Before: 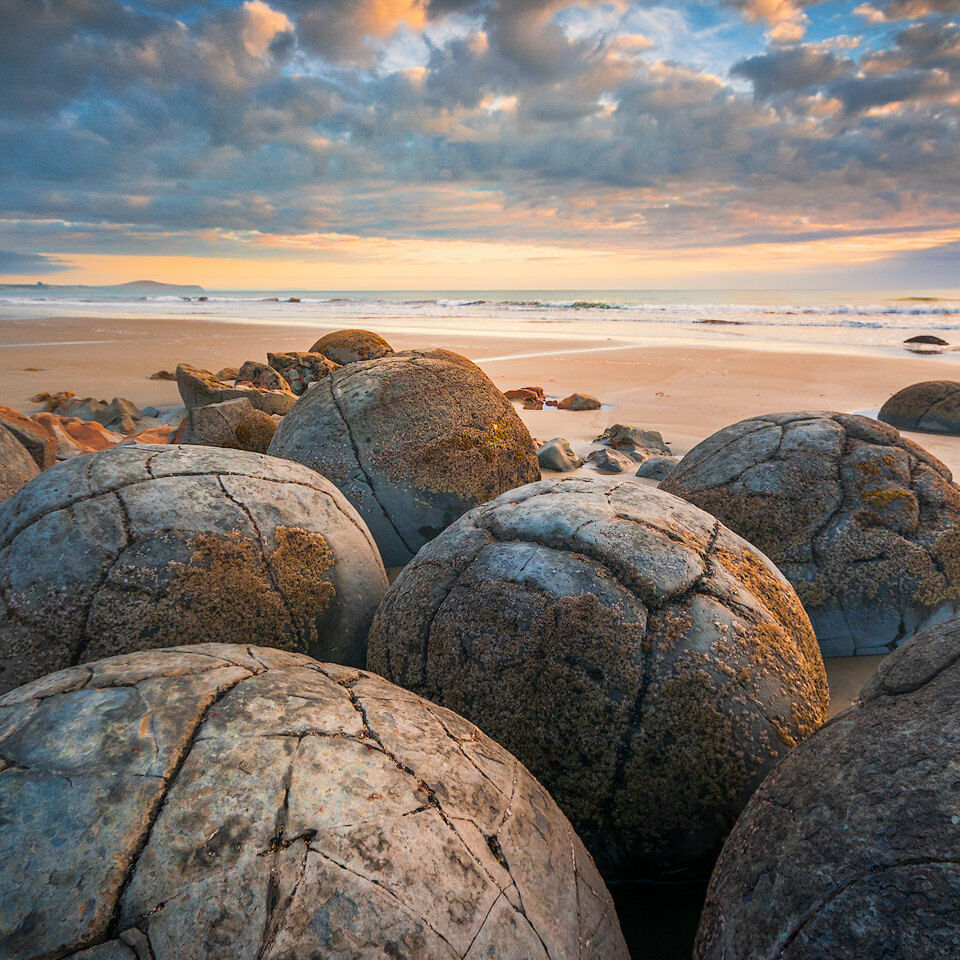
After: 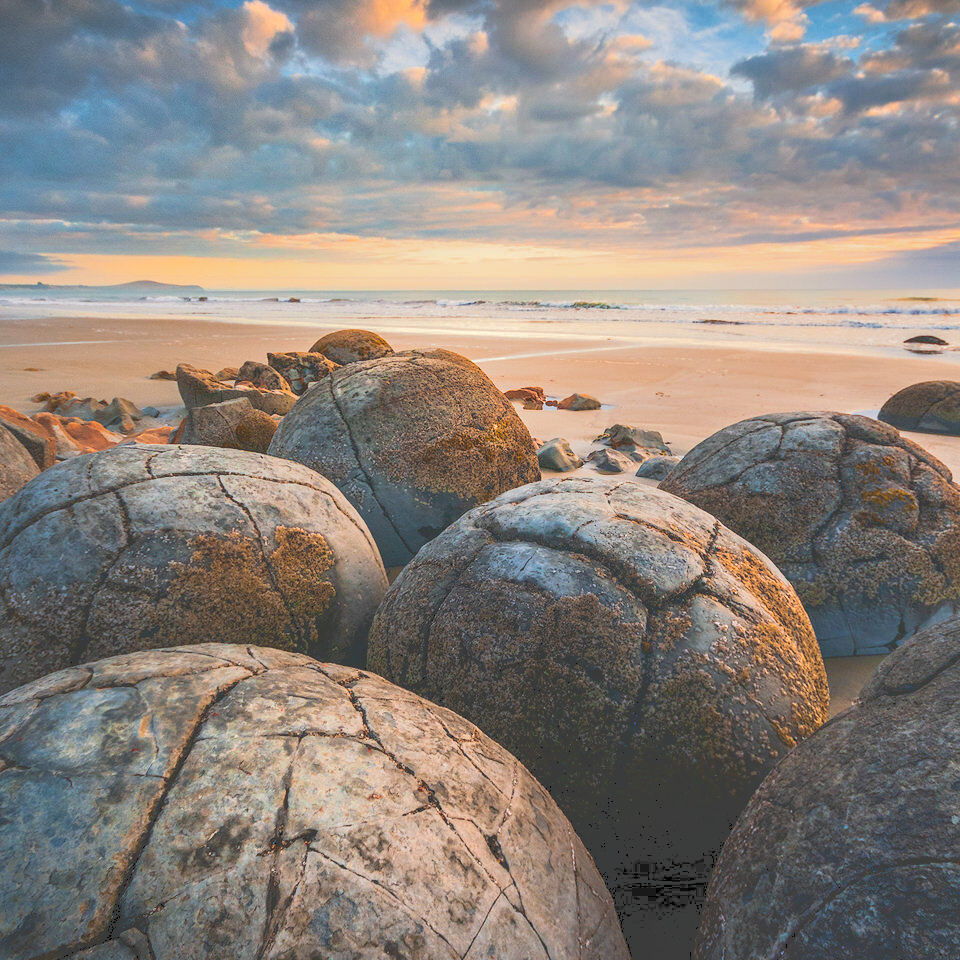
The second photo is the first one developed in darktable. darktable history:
local contrast: highlights 26%, shadows 75%, midtone range 0.749
tone curve: curves: ch0 [(0, 0) (0.003, 0.277) (0.011, 0.277) (0.025, 0.279) (0.044, 0.282) (0.069, 0.286) (0.1, 0.289) (0.136, 0.294) (0.177, 0.318) (0.224, 0.345) (0.277, 0.379) (0.335, 0.425) (0.399, 0.481) (0.468, 0.542) (0.543, 0.594) (0.623, 0.662) (0.709, 0.731) (0.801, 0.792) (0.898, 0.851) (1, 1)], color space Lab, independent channels, preserve colors none
tone equalizer: -8 EV -1.88 EV, -7 EV -1.18 EV, -6 EV -1.59 EV, mask exposure compensation -0.511 EV
